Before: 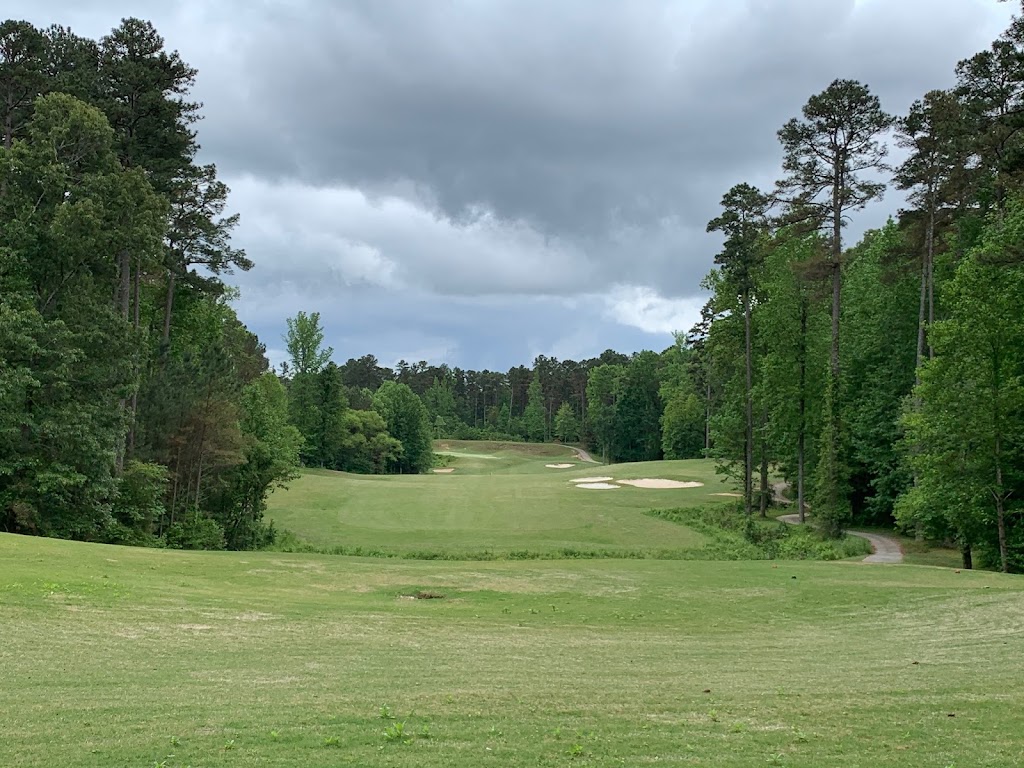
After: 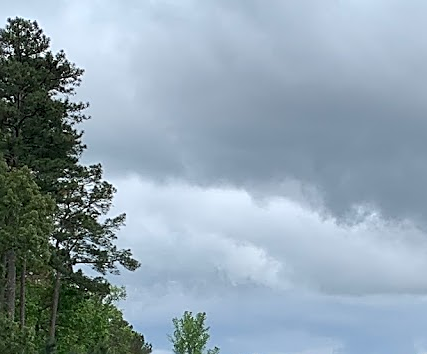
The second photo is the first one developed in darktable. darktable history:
crop and rotate: left 11.223%, top 0.109%, right 47.013%, bottom 53.748%
sharpen: on, module defaults
